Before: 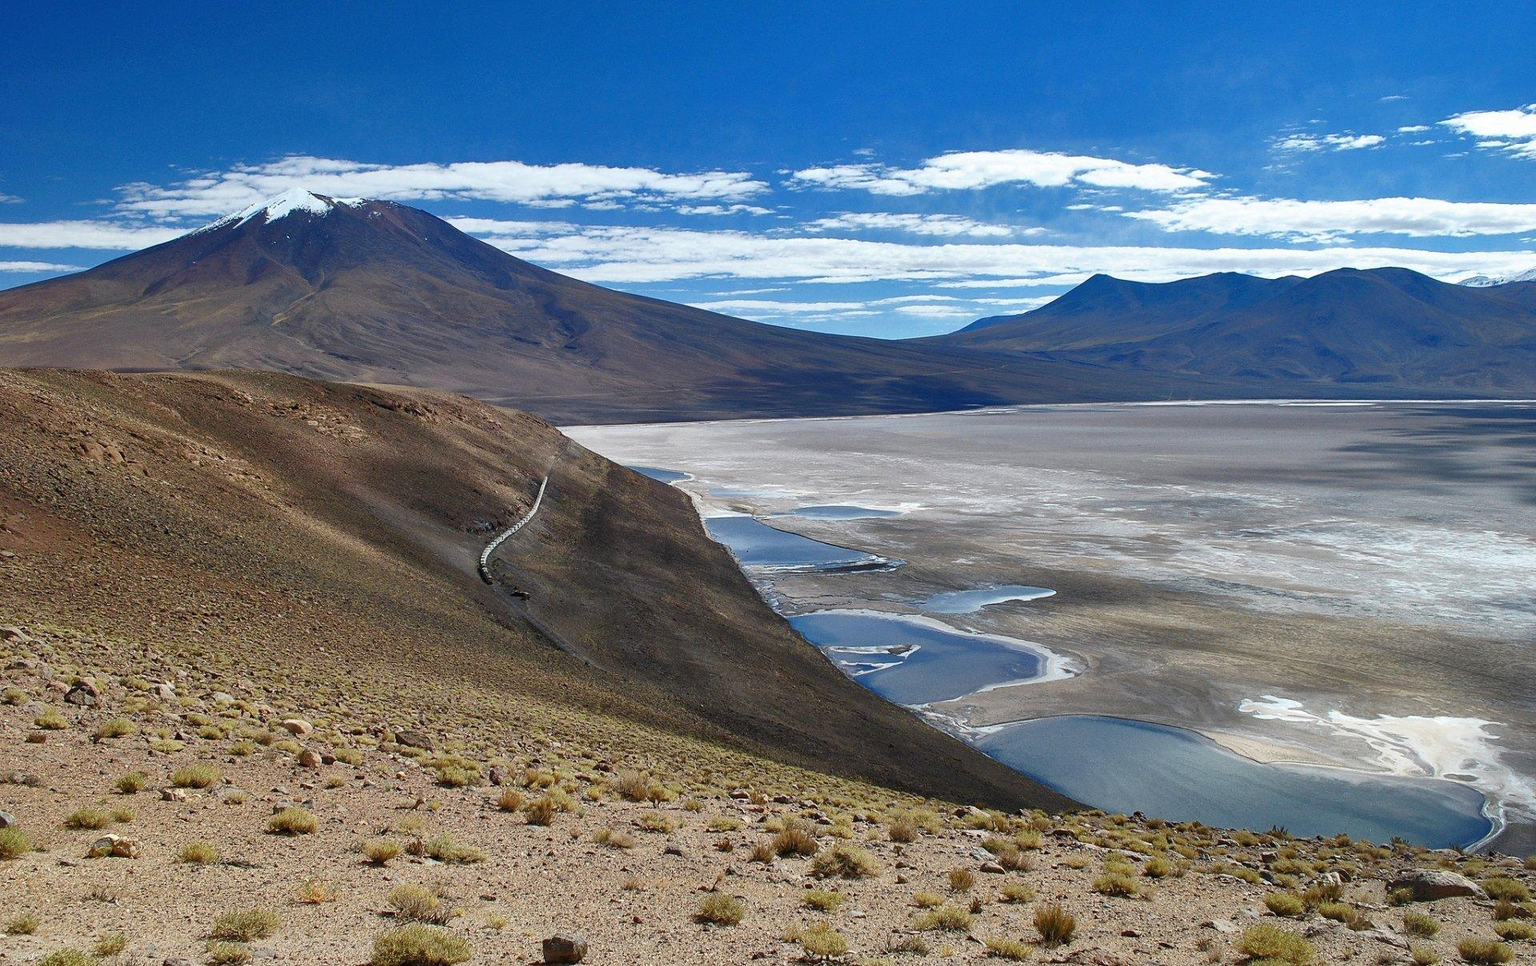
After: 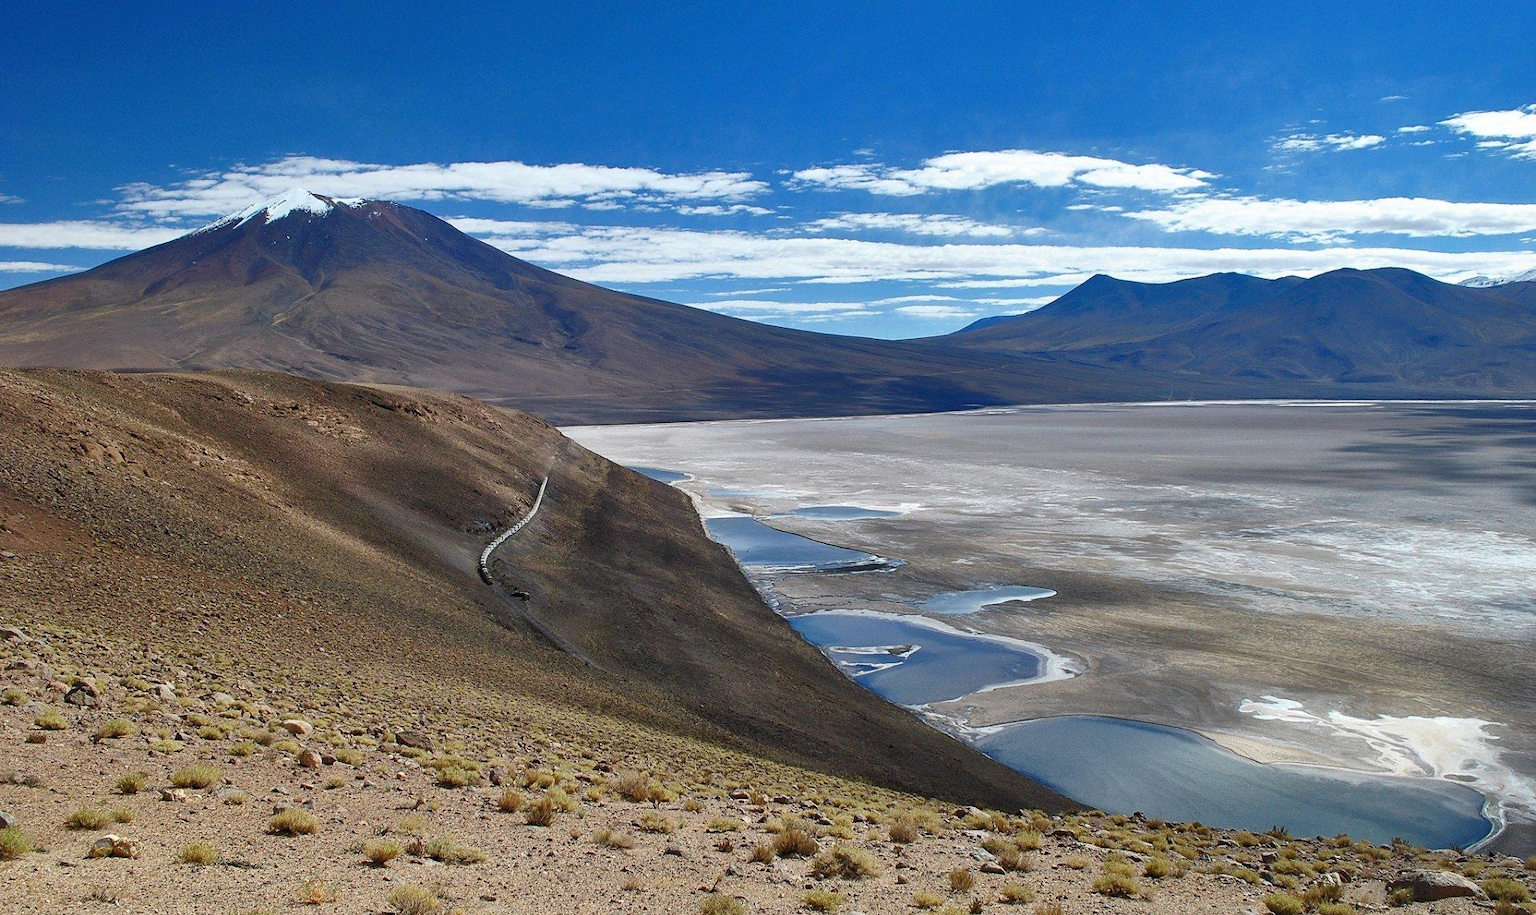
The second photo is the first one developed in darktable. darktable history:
crop and rotate: top 0.013%, bottom 5.251%
